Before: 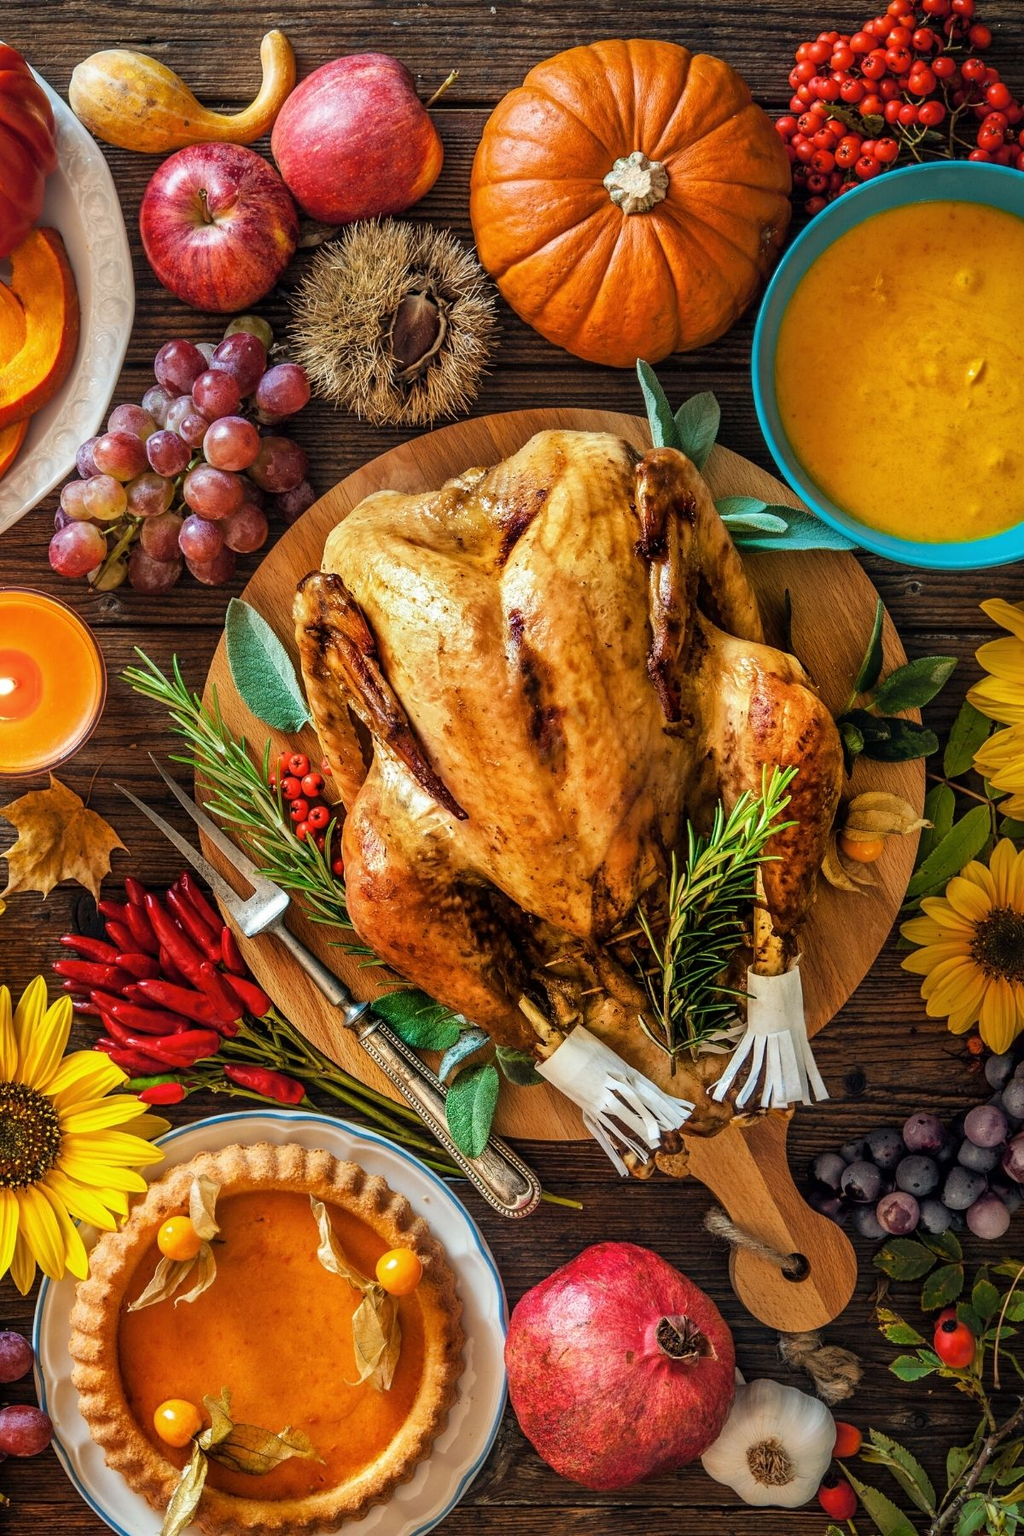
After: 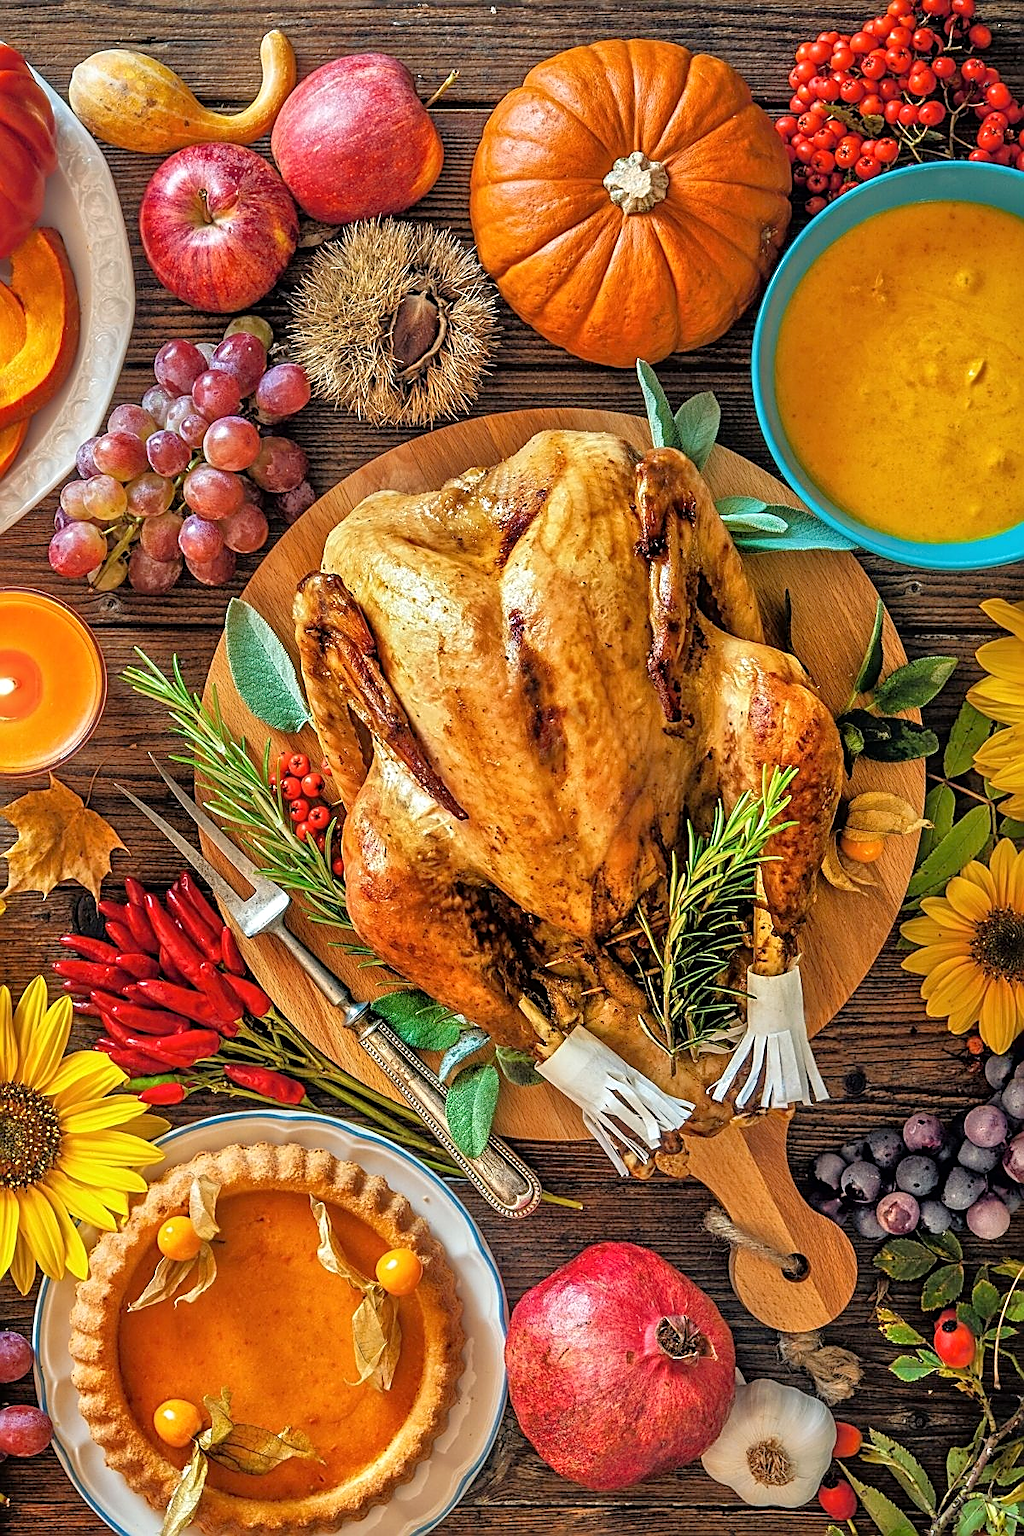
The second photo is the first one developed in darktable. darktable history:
tone equalizer: -7 EV 0.142 EV, -6 EV 0.575 EV, -5 EV 1.16 EV, -4 EV 1.37 EV, -3 EV 1.15 EV, -2 EV 0.6 EV, -1 EV 0.163 EV
sharpen: amount 0.904
